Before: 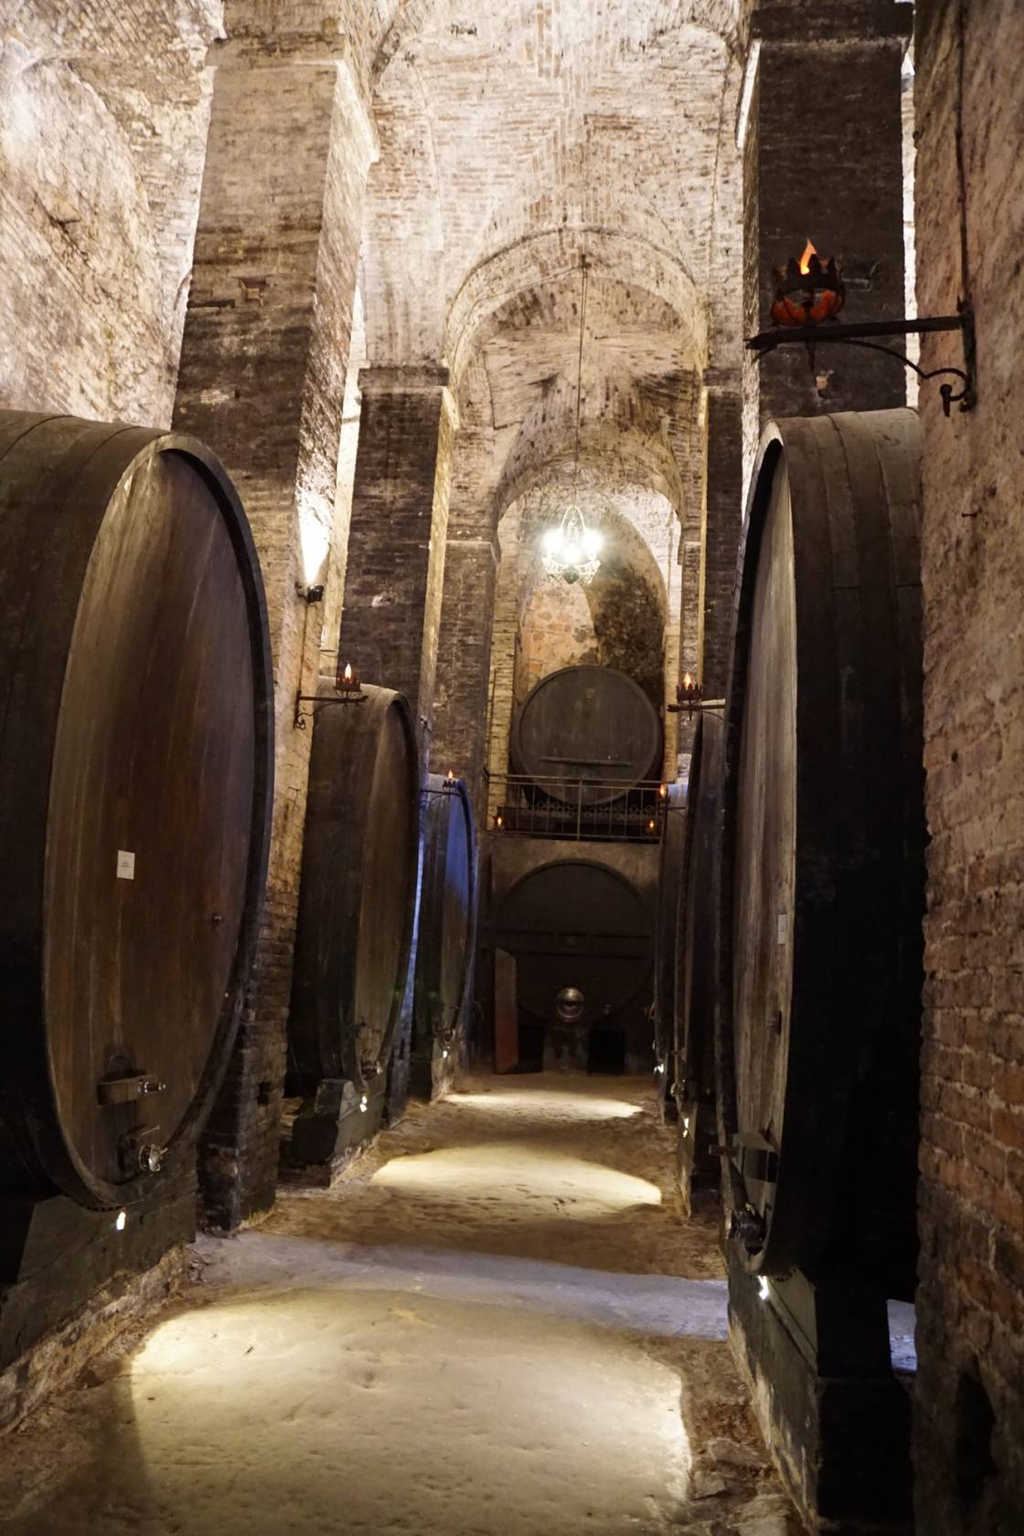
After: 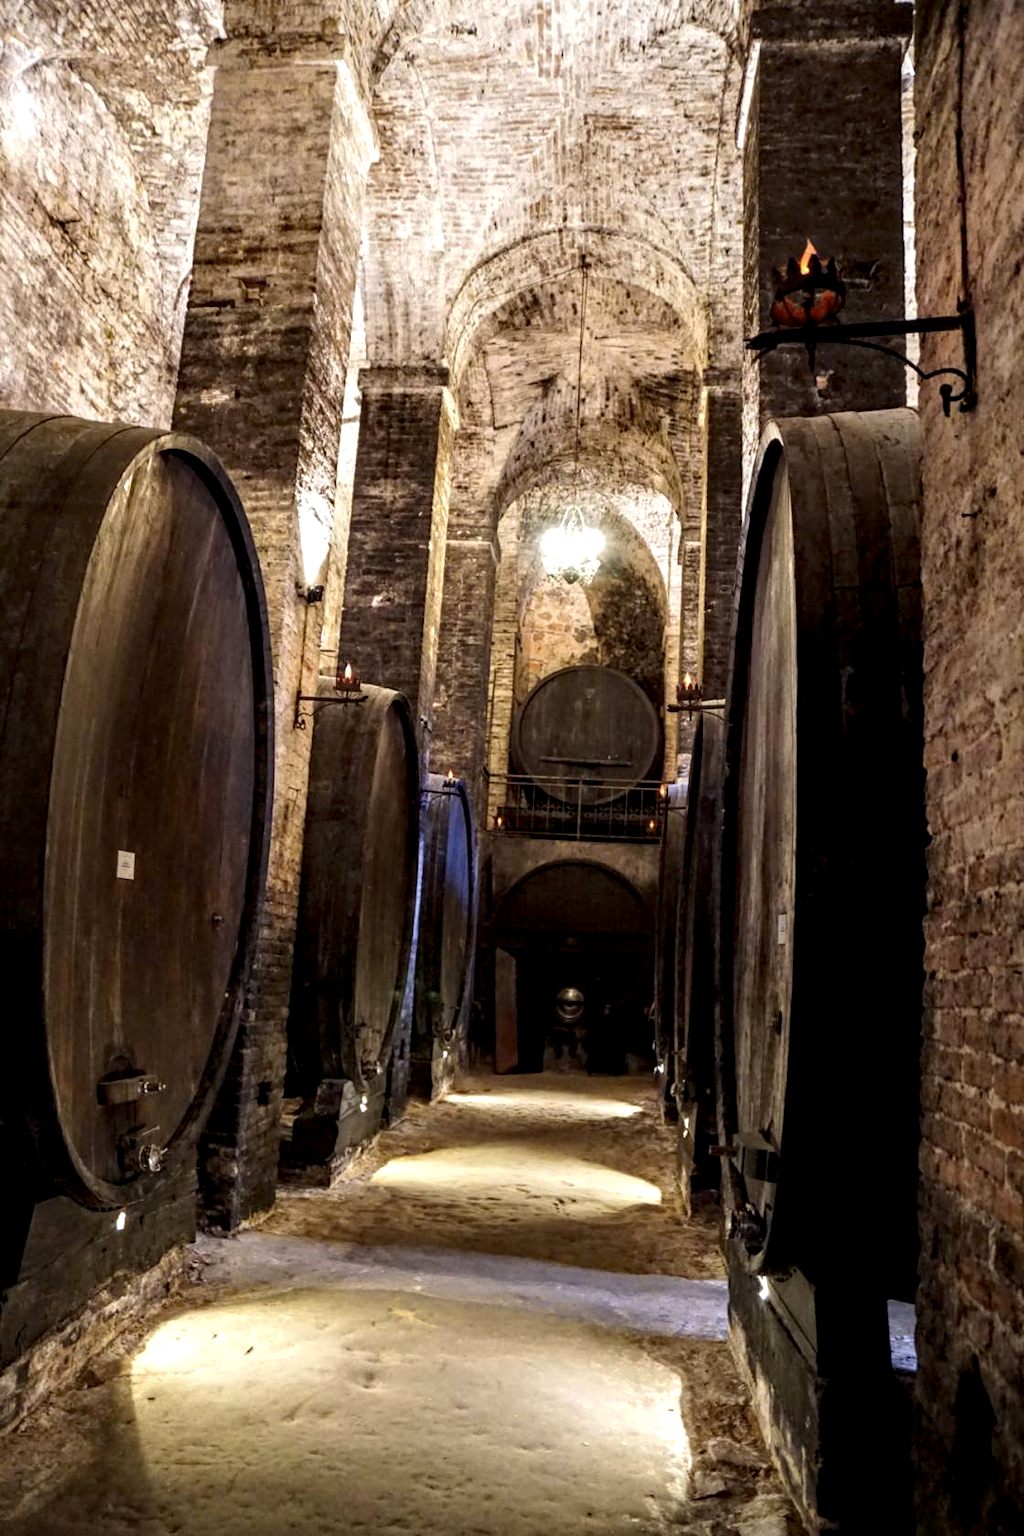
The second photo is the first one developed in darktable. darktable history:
local contrast: detail 160%
haze removal: compatibility mode true, adaptive false
